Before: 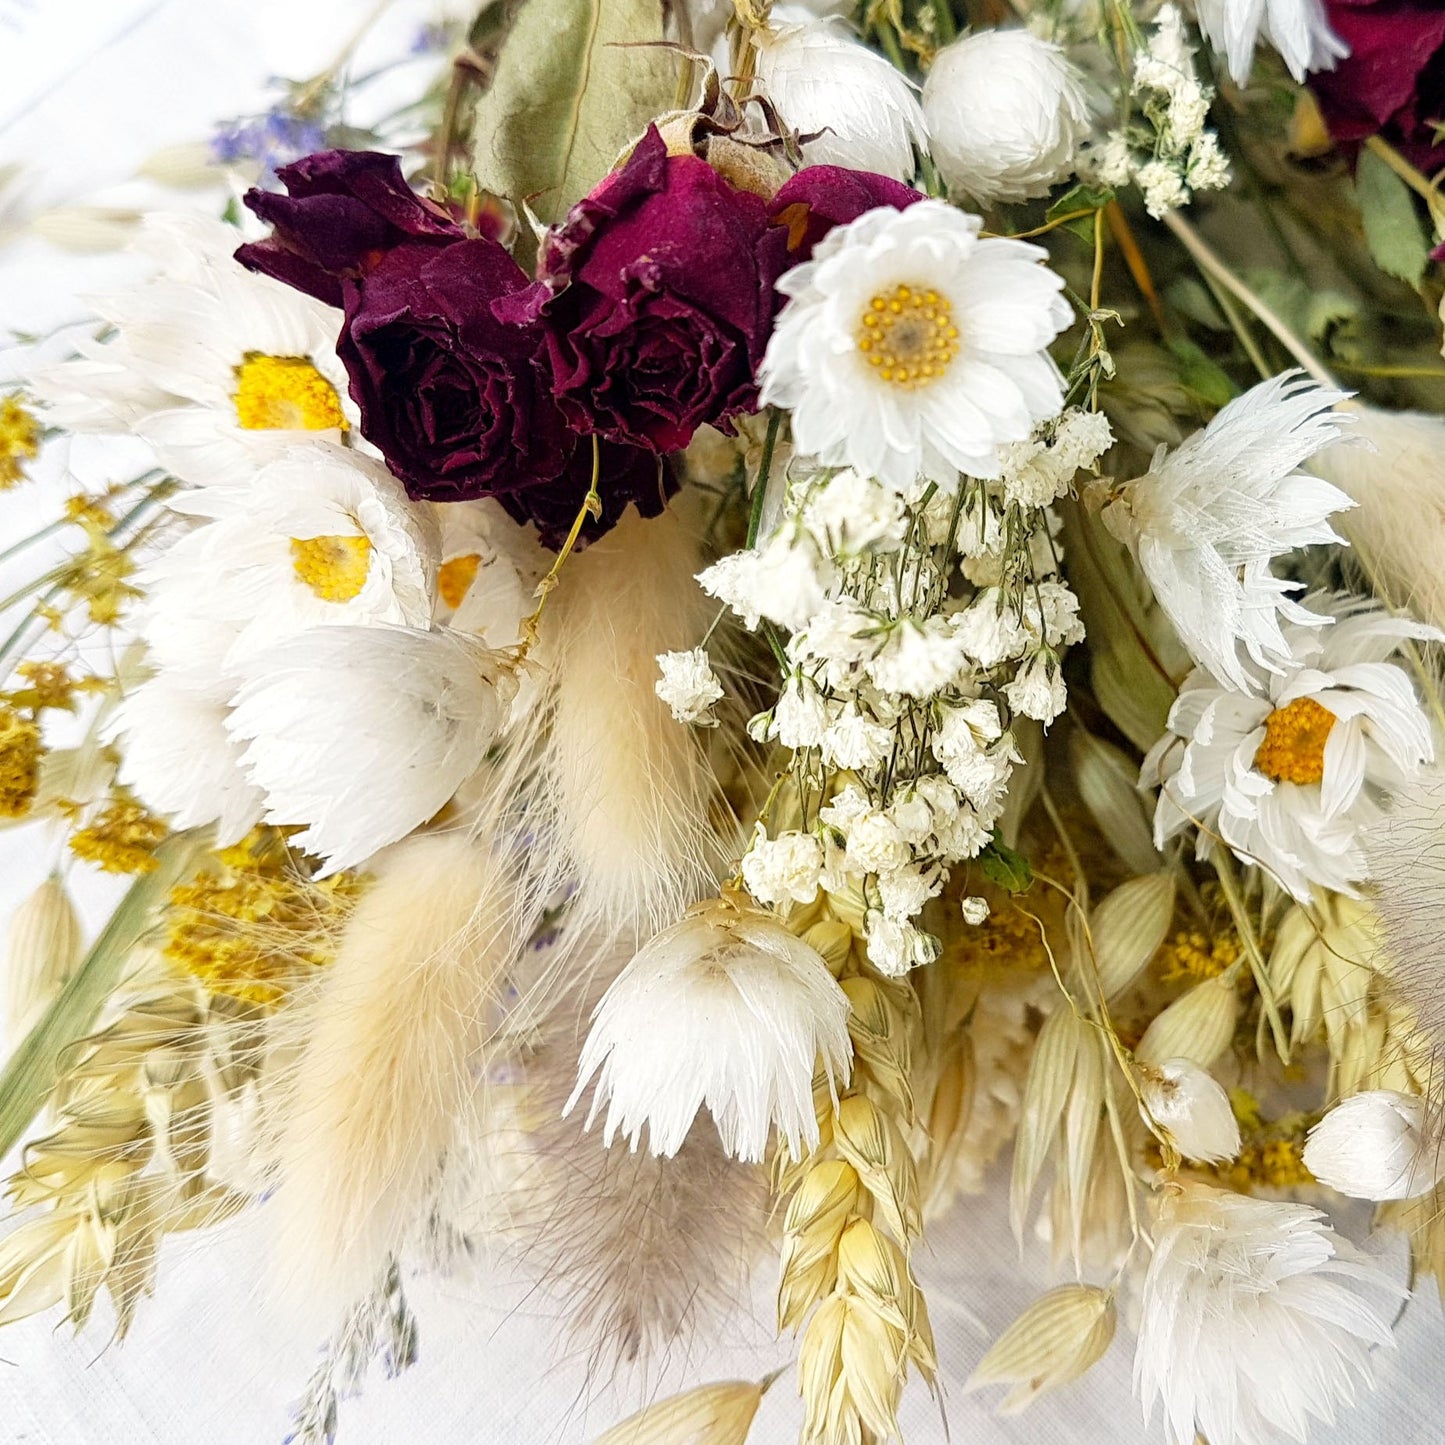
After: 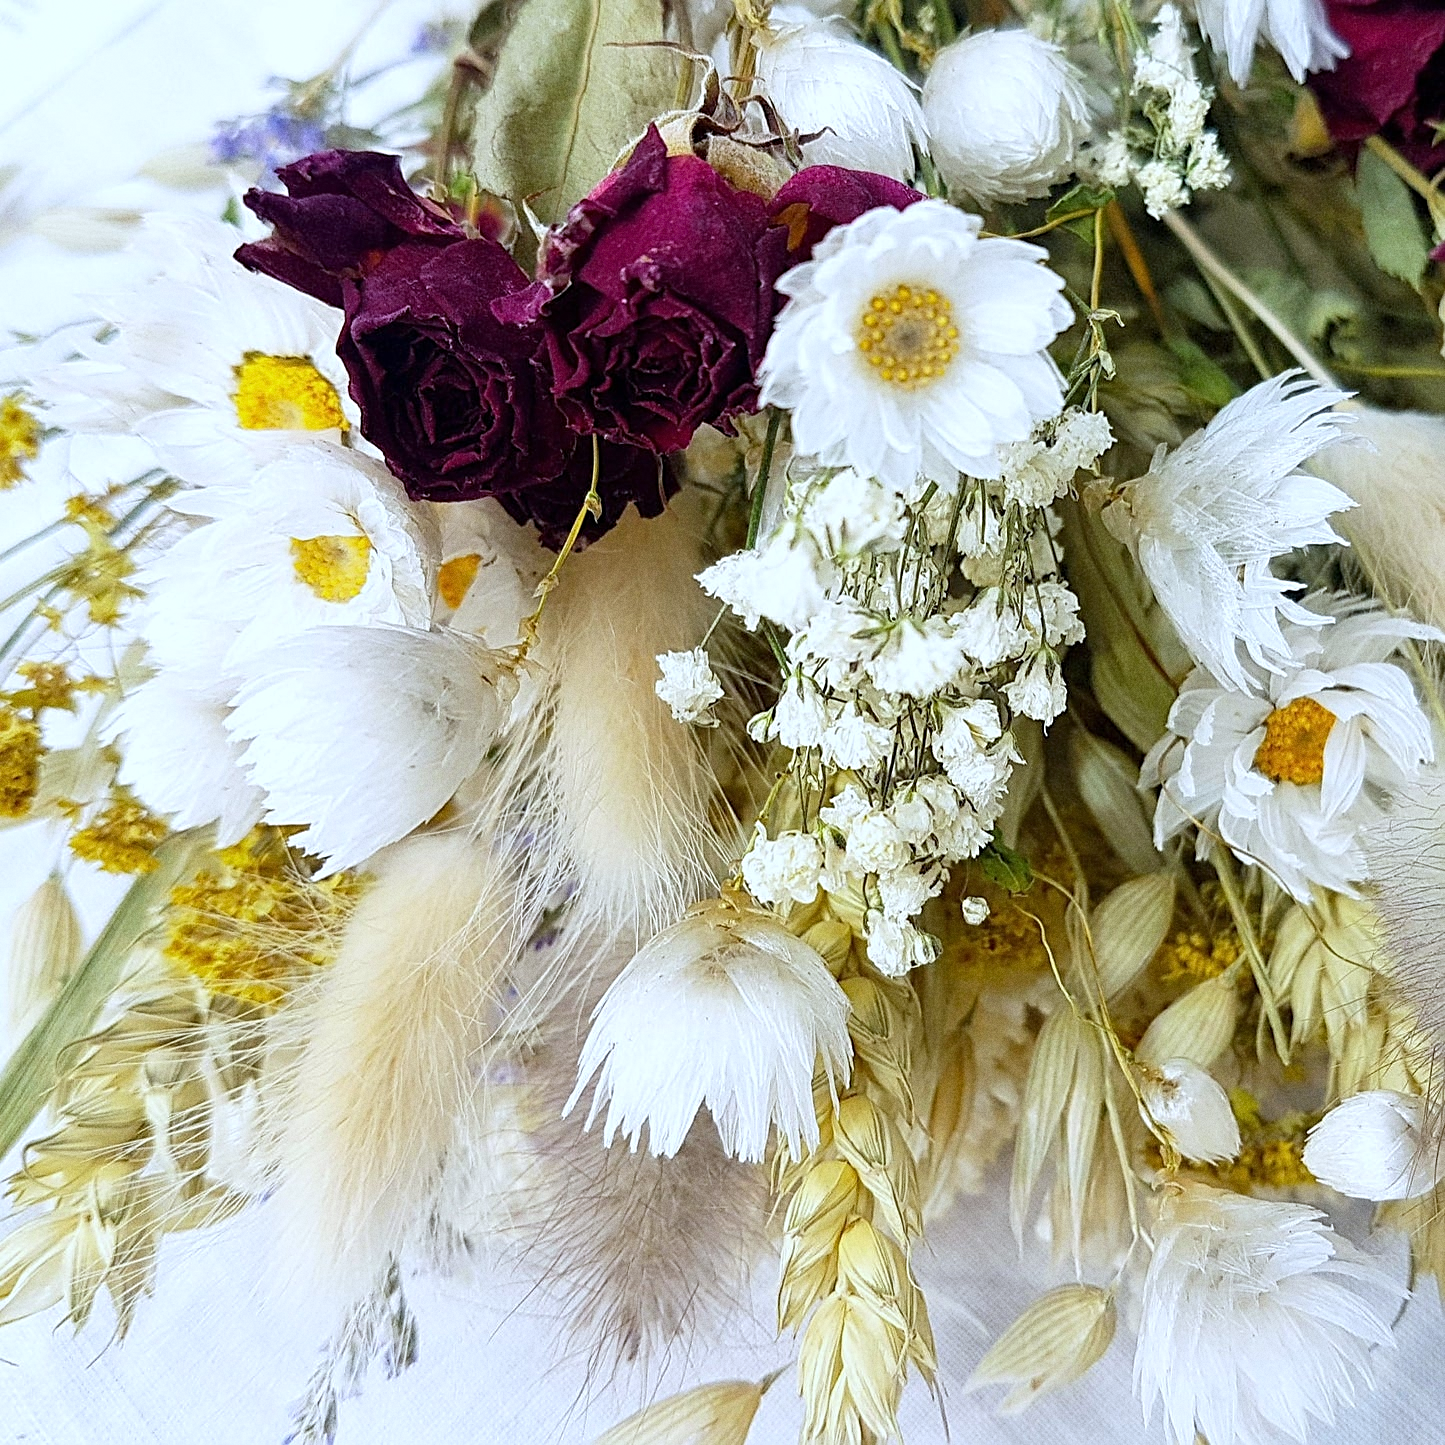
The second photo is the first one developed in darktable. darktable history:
grain: strength 26%
white balance: red 0.931, blue 1.11
sharpen: on, module defaults
